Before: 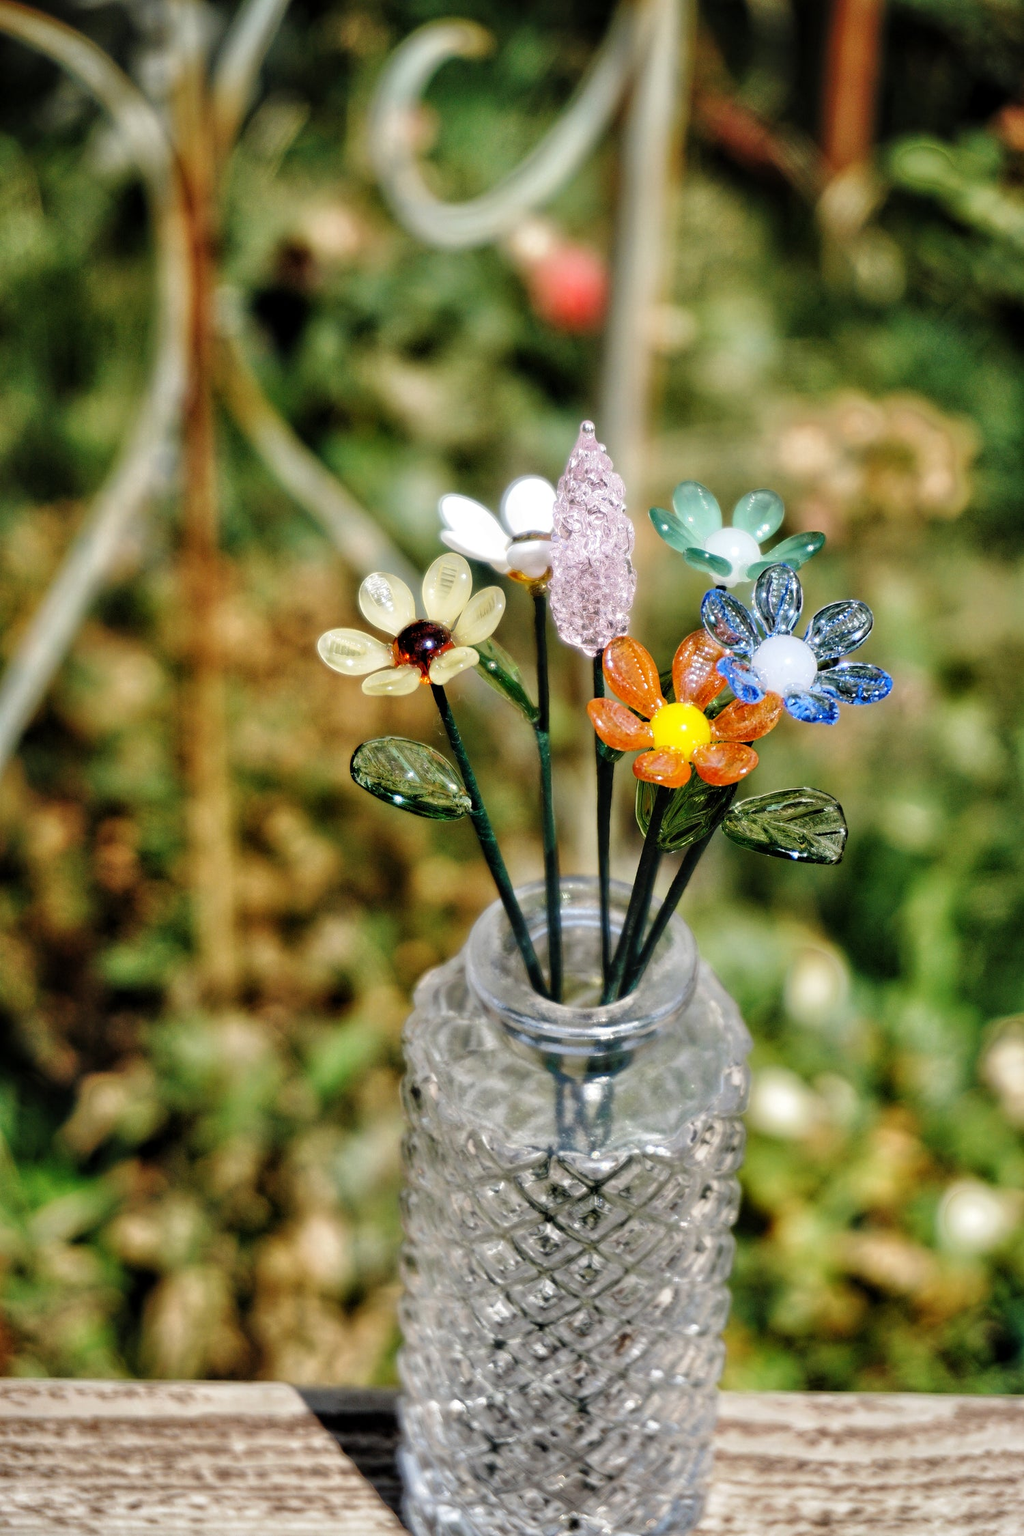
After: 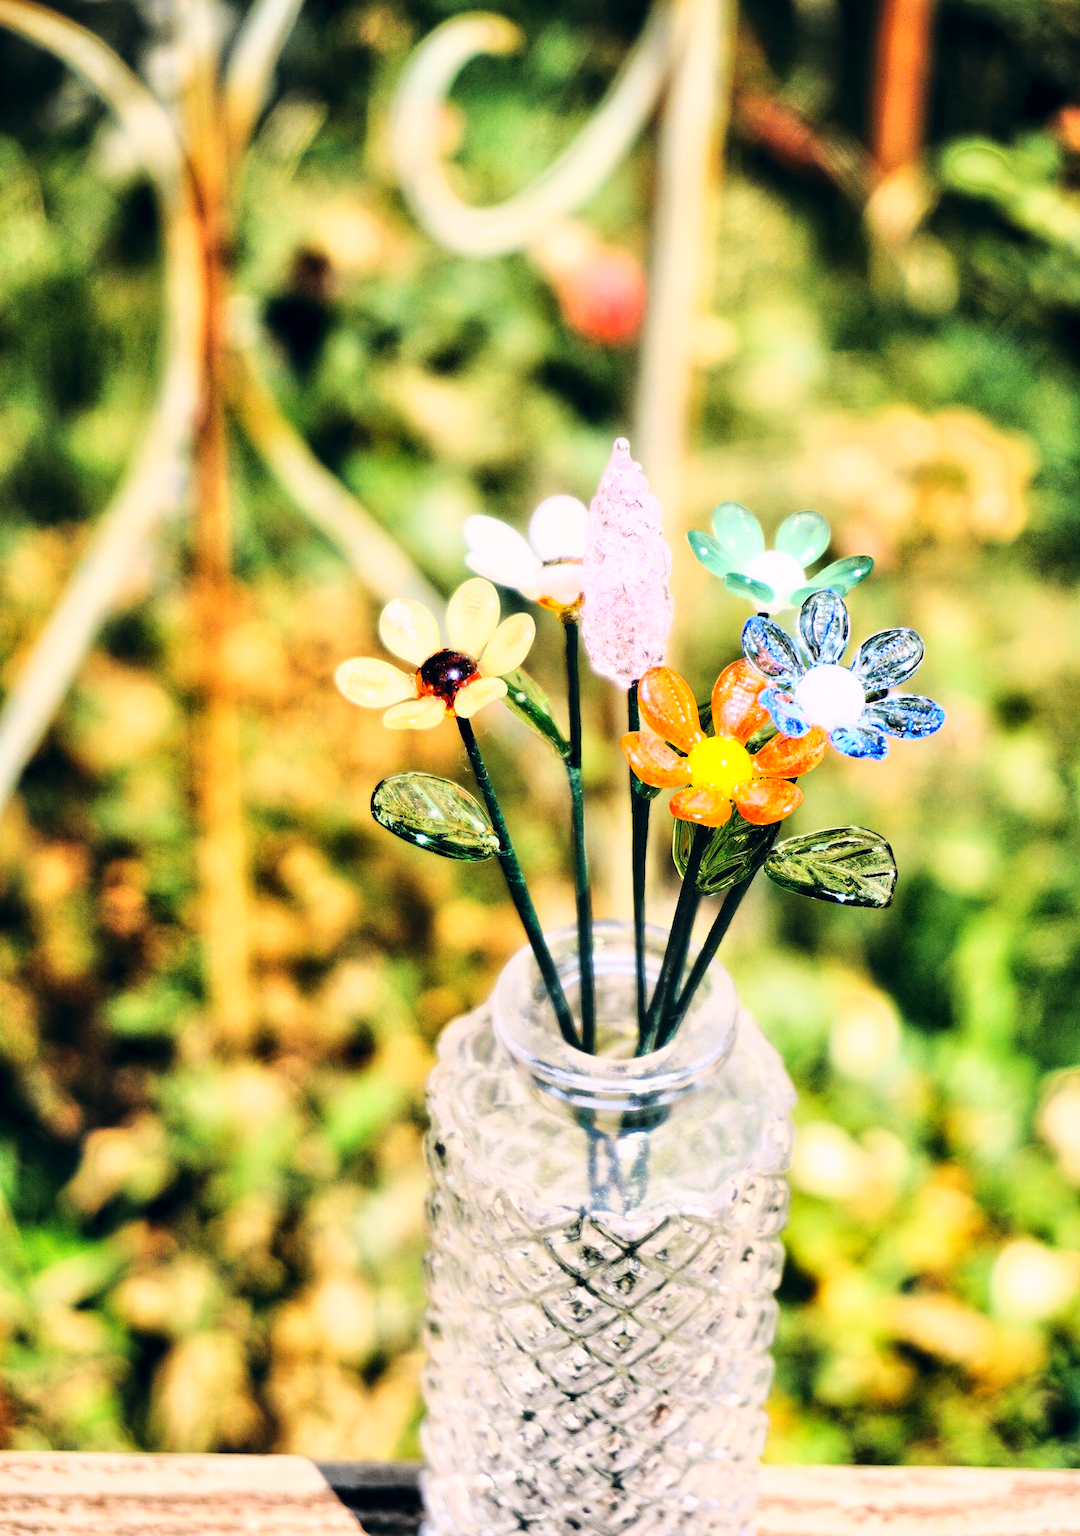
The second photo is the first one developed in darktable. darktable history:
base curve: curves: ch0 [(0, 0) (0.018, 0.026) (0.143, 0.37) (0.33, 0.731) (0.458, 0.853) (0.735, 0.965) (0.905, 0.986) (1, 1)]
white balance: red 1.004, blue 1.024
color correction: highlights a* 5.38, highlights b* 5.3, shadows a* -4.26, shadows b* -5.11
contrast brightness saturation: contrast 0.1, brightness 0.03, saturation 0.09
crop: top 0.448%, right 0.264%, bottom 5.045%
